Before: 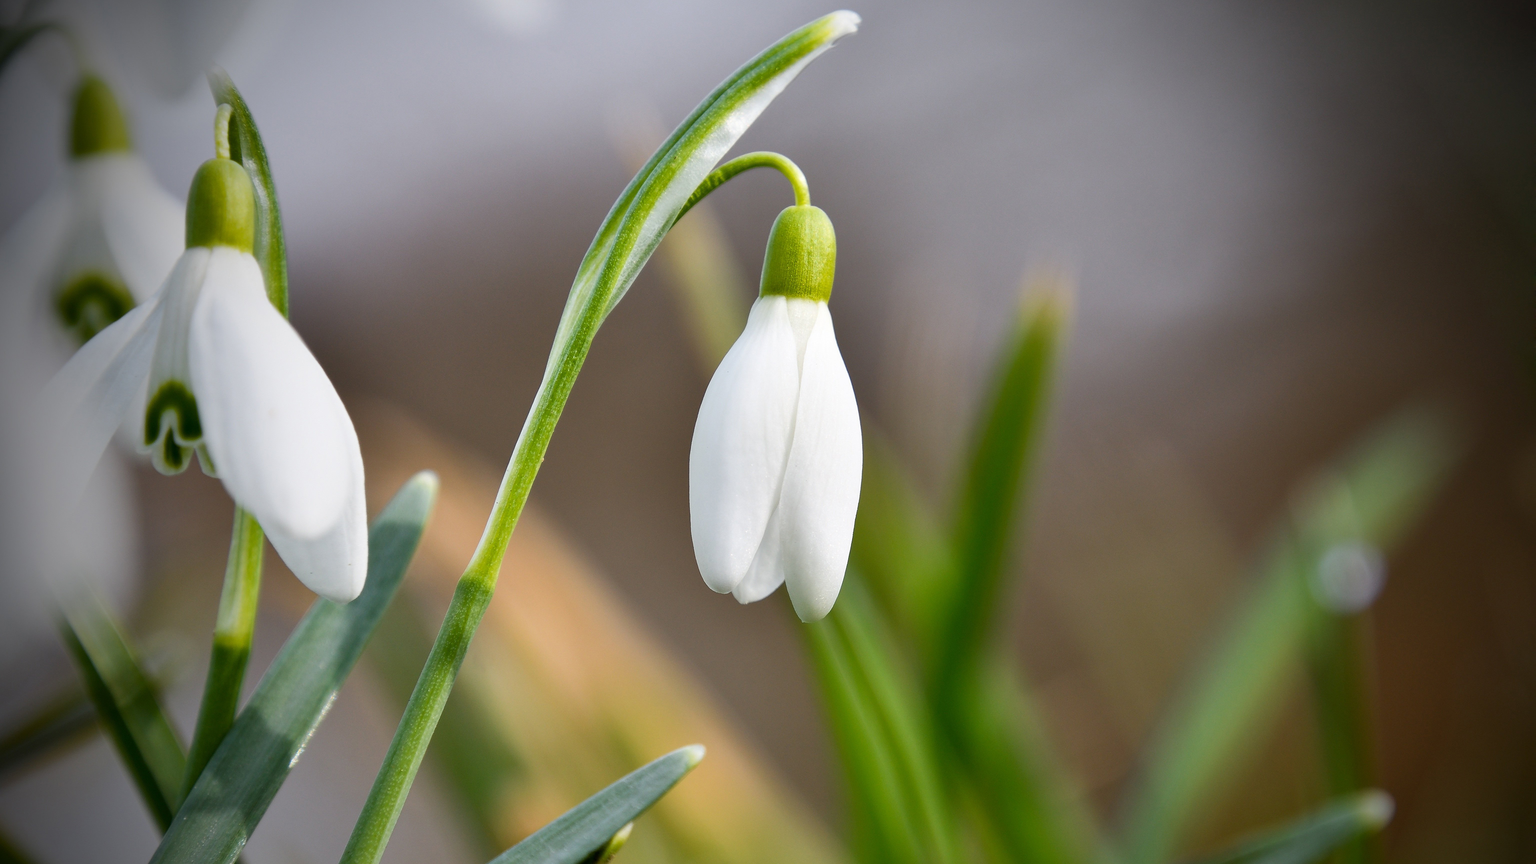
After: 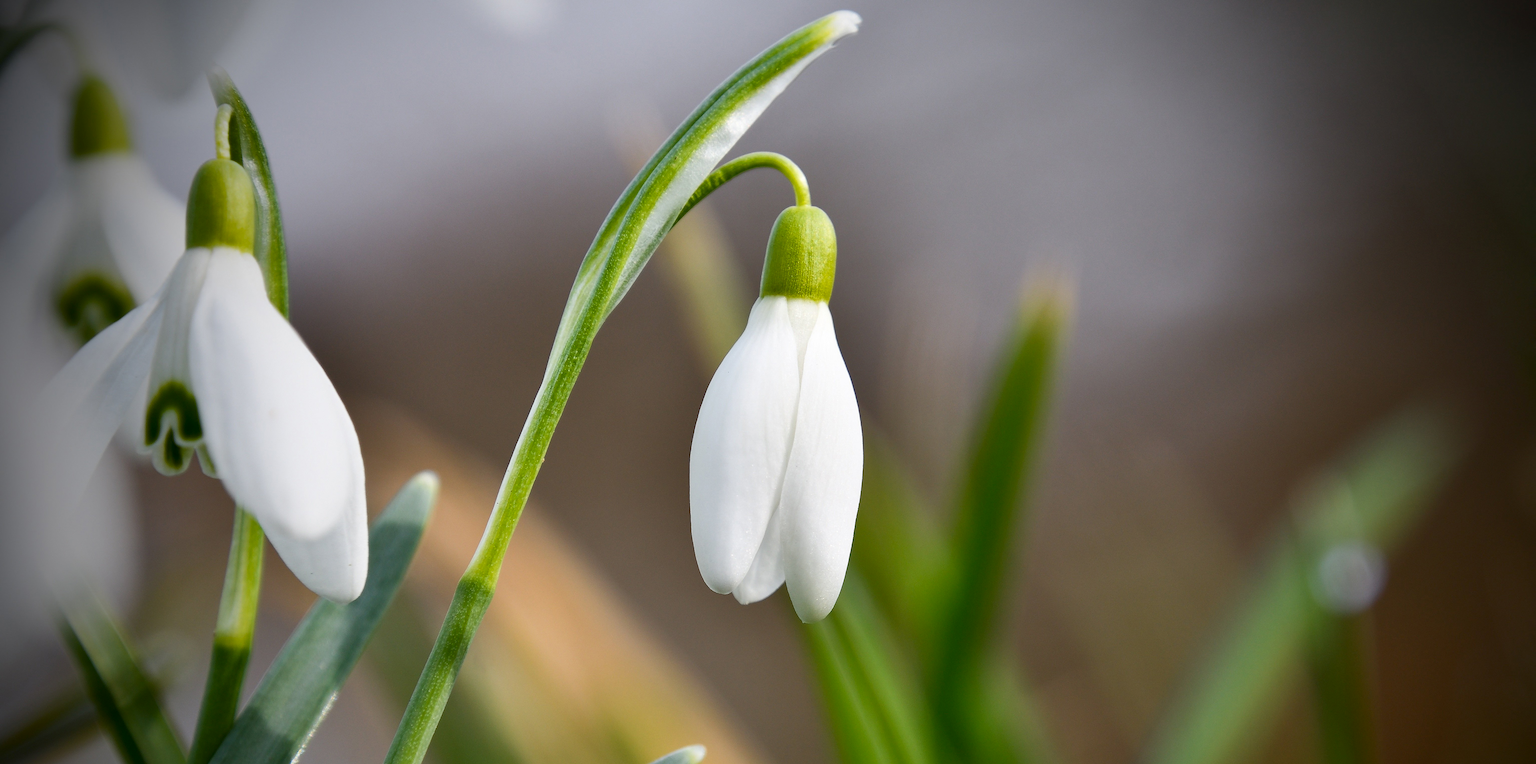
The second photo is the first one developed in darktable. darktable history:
contrast brightness saturation: contrast 0.03, brightness -0.04
crop and rotate: top 0%, bottom 11.49%
exposure: compensate highlight preservation false
